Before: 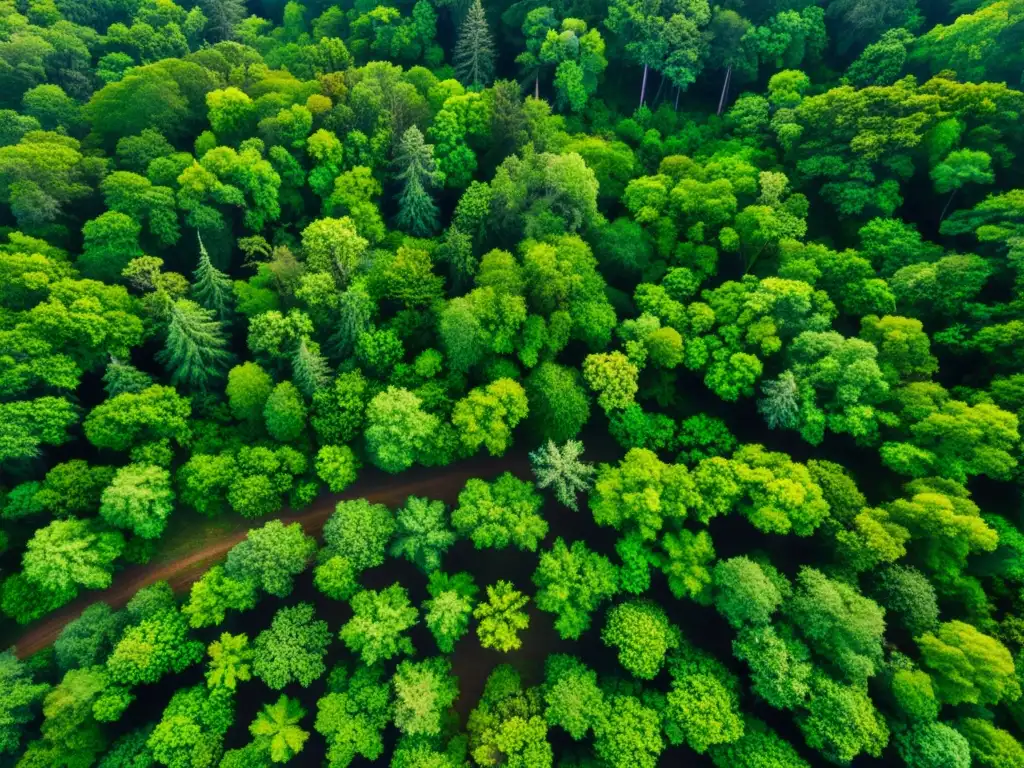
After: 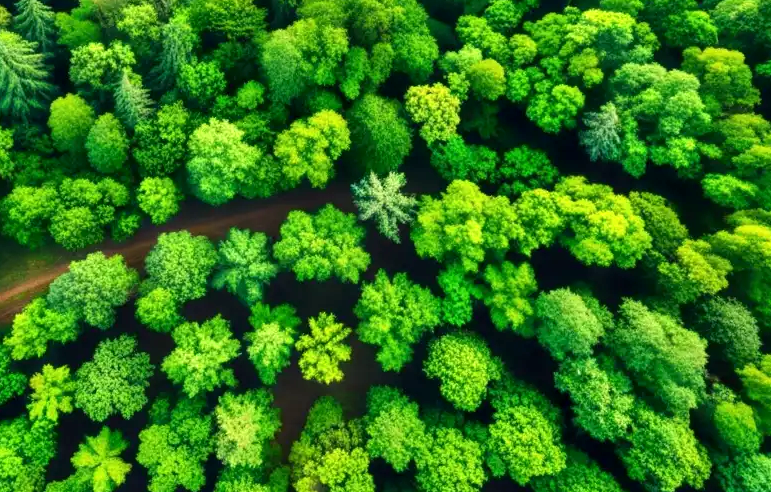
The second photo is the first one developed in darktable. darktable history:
crop and rotate: left 17.395%, top 34.979%, right 7.257%, bottom 0.919%
local contrast: mode bilateral grid, contrast 21, coarseness 49, detail 120%, midtone range 0.2
exposure: black level correction 0.001, exposure 0.499 EV, compensate exposure bias true, compensate highlight preservation false
